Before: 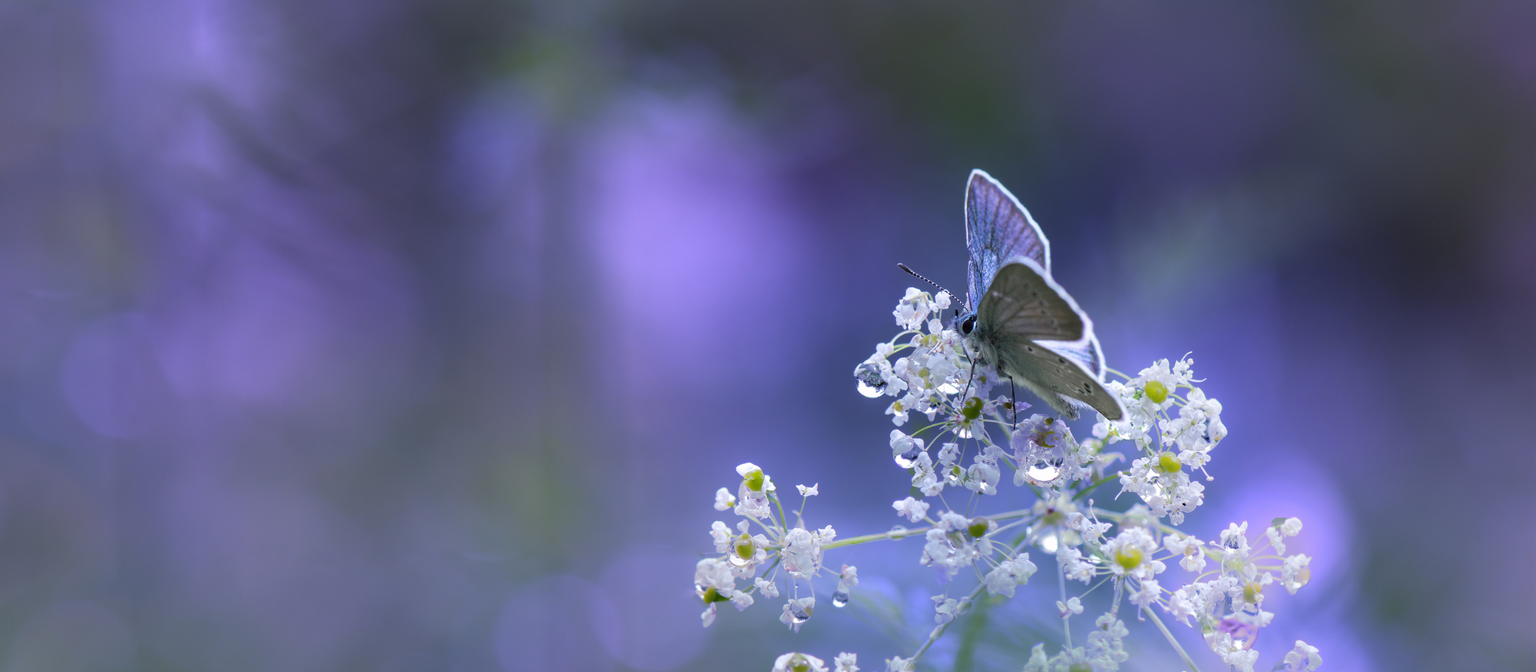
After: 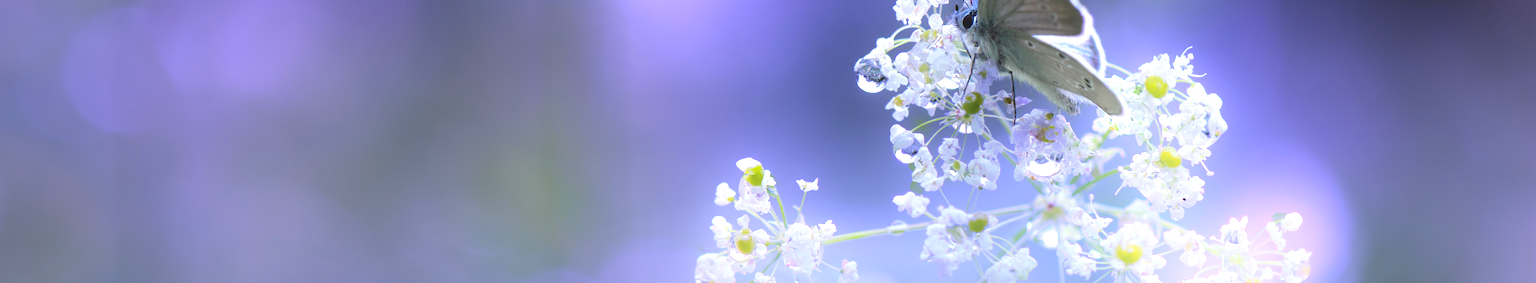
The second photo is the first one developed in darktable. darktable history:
crop: top 45.517%, bottom 12.286%
contrast equalizer: y [[0.46, 0.454, 0.451, 0.451, 0.455, 0.46], [0.5 ×6], [0.5 ×6], [0 ×6], [0 ×6]]
shadows and highlights: shadows -41.3, highlights 62.67, soften with gaussian
exposure: black level correction 0, exposure 0.699 EV, compensate highlight preservation false
